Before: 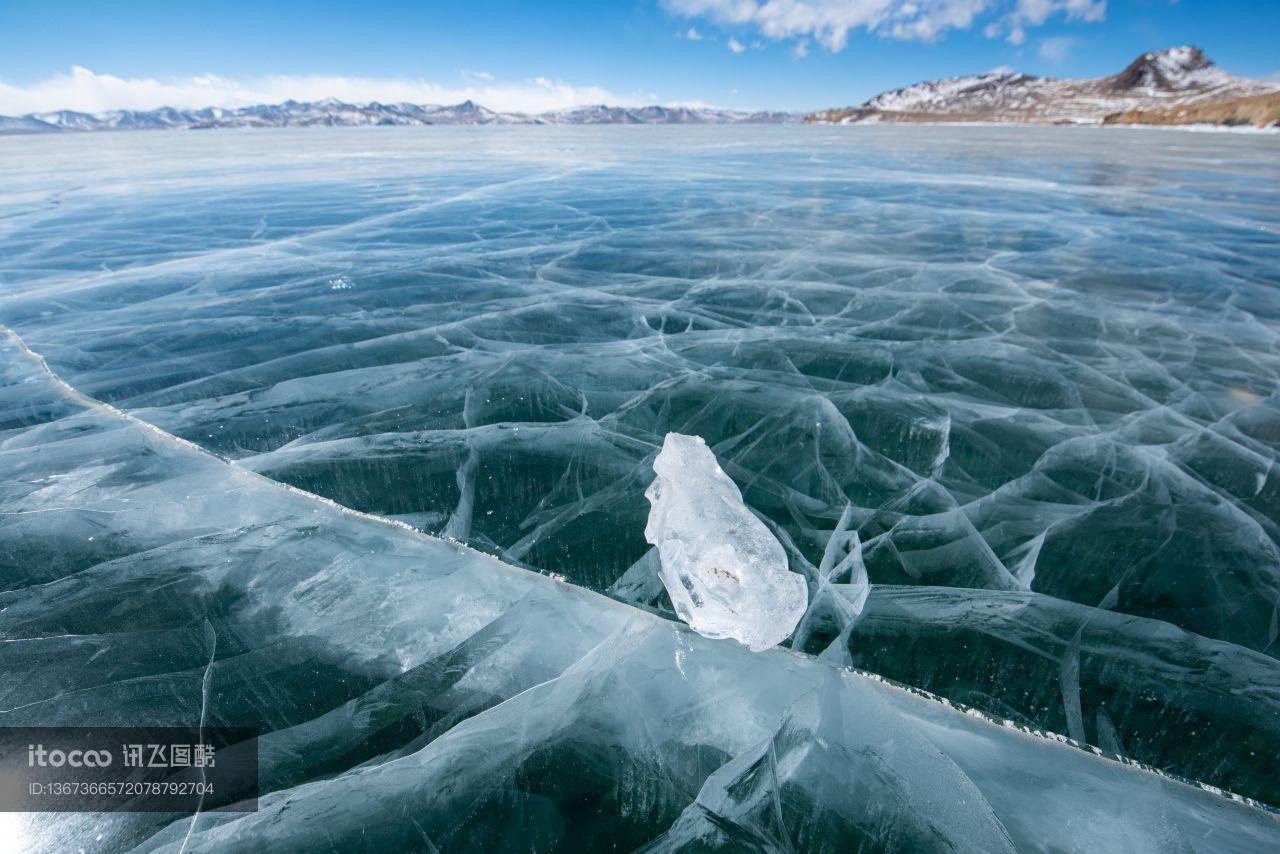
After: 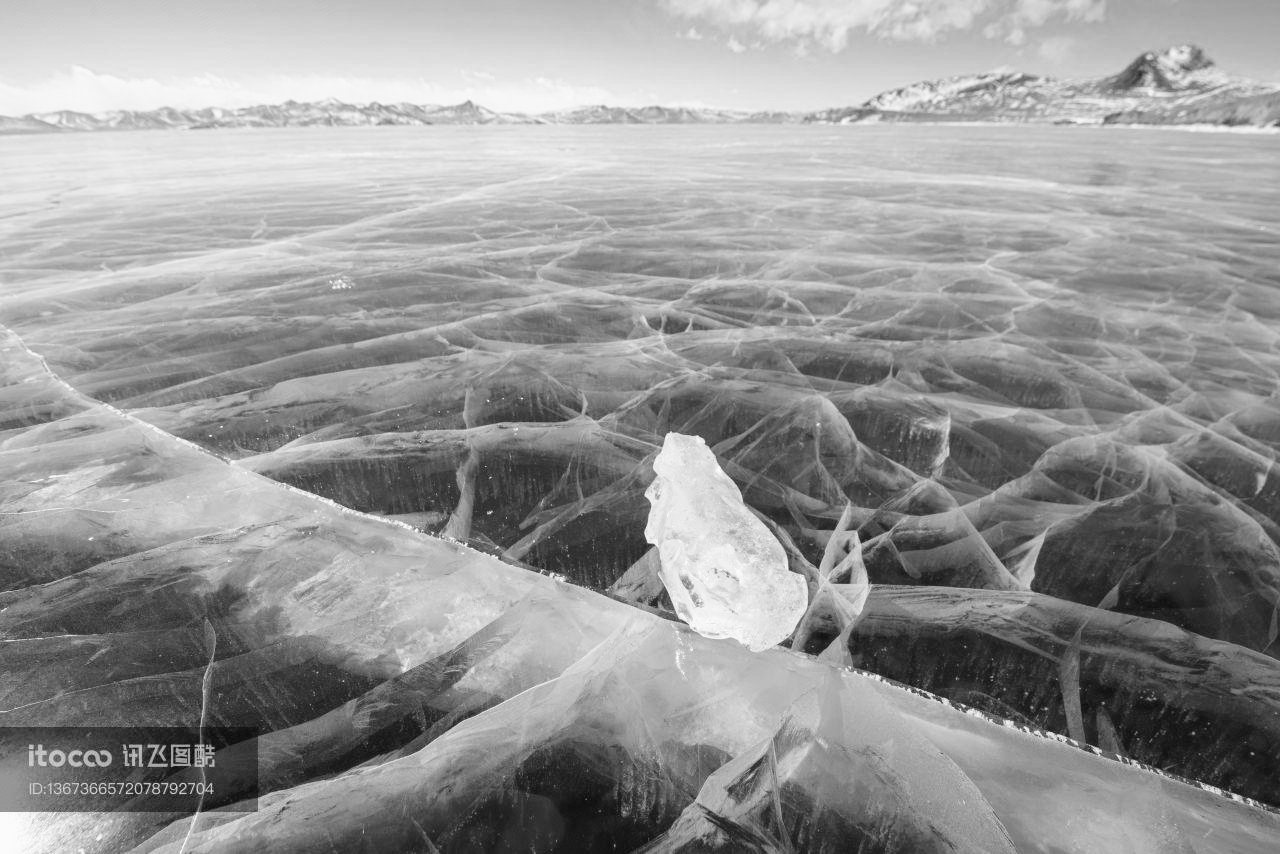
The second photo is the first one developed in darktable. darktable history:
tone curve: curves: ch0 [(0, 0) (0.003, 0.022) (0.011, 0.025) (0.025, 0.032) (0.044, 0.055) (0.069, 0.089) (0.1, 0.133) (0.136, 0.18) (0.177, 0.231) (0.224, 0.291) (0.277, 0.35) (0.335, 0.42) (0.399, 0.496) (0.468, 0.561) (0.543, 0.632) (0.623, 0.706) (0.709, 0.783) (0.801, 0.865) (0.898, 0.947) (1, 1)], preserve colors none
color look up table: target L [92.35, 85.27, 88.47, 85.98, 86.34, 74.78, 77.71, 48.04, 64.74, 55.15, 51.62, 37.82, 40.73, 23.07, 11.59, 8.923, 200.09, 78.43, 76.61, 69.98, 68.12, 58.64, 69.98, 46.97, 51.22, 50.83, 40.18, 36.85, 24.42, 90.94, 72.21, 84.56, 79.88, 67.74, 79.88, 69.24, 62.46, 41.96, 39.9, 35.16, 13.23, 16.11, 92.35, 89.88, 82.41, 63.6, 61.7, 26.8, 23.97], target a [-0.003, -0.001, 0 ×5, -0.001, 0 ×10, -0.001, 0, 0, -0.001, 0, 0.001, 0, 0, 0.001, 0, 0, -0.003, -0.001, -0.001, 0 ×4, -0.001, 0 ×5, -0.003, 0 ×6], target b [0.024, 0.023, 0.001, 0.001, 0.001, 0.002, 0.001, 0.018, 0.002 ×4, -0.002, 0.002, -0.001, -0.001, 0, 0.001, 0.022, 0.002, 0.002, 0.019, 0.002, -0.003, 0.002, 0.002, -0.002, -0.002, 0.001, 0.025, 0.021, 0.002, 0.001, 0.002, 0.001, 0.002 ×4, -0.002, 0.001, -0.001, 0.024, 0.001, 0.001, 0.002, 0.002, -0.002, 0.002], num patches 49
